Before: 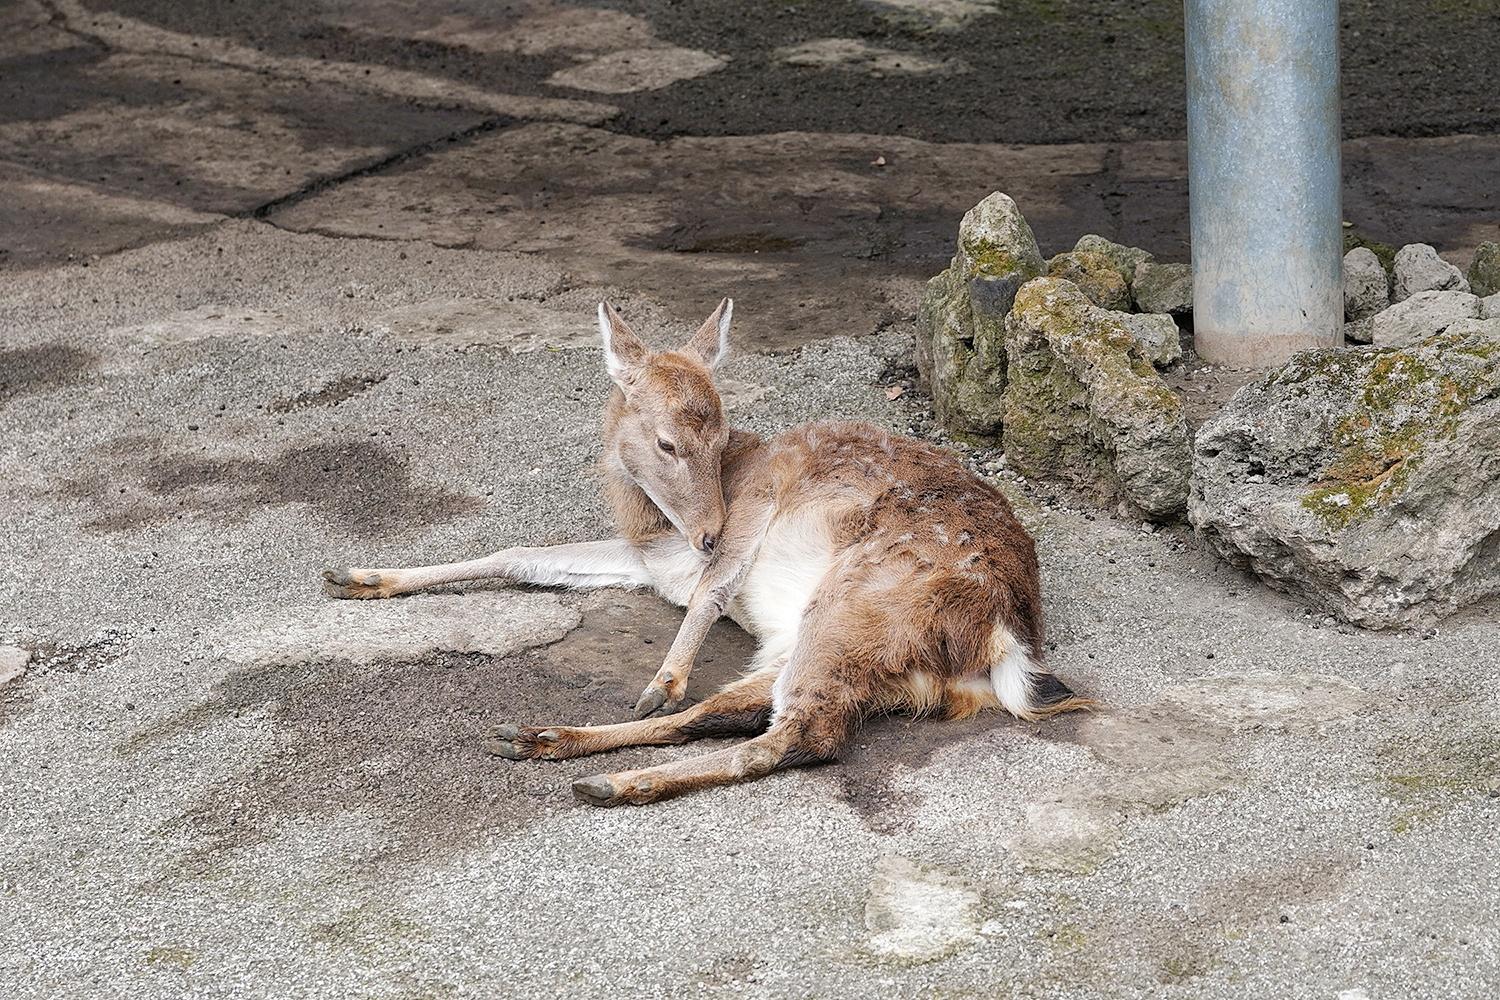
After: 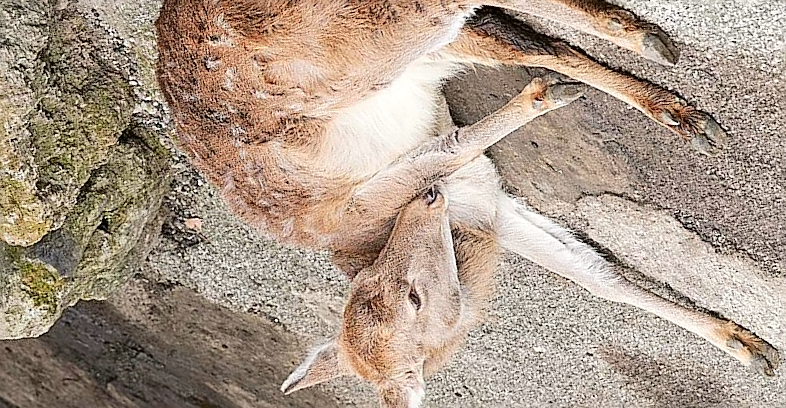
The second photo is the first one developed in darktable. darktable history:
sharpen: on, module defaults
crop and rotate: angle 147.64°, left 9.117%, top 15.565%, right 4.479%, bottom 17.061%
tone curve: curves: ch0 [(0, 0.01) (0.052, 0.045) (0.136, 0.133) (0.29, 0.332) (0.453, 0.531) (0.676, 0.751) (0.89, 0.919) (1, 1)]; ch1 [(0, 0) (0.094, 0.081) (0.285, 0.299) (0.385, 0.403) (0.446, 0.443) (0.495, 0.496) (0.544, 0.552) (0.589, 0.612) (0.722, 0.728) (1, 1)]; ch2 [(0, 0) (0.257, 0.217) (0.43, 0.421) (0.498, 0.507) (0.531, 0.544) (0.56, 0.579) (0.625, 0.642) (1, 1)], color space Lab, independent channels, preserve colors none
